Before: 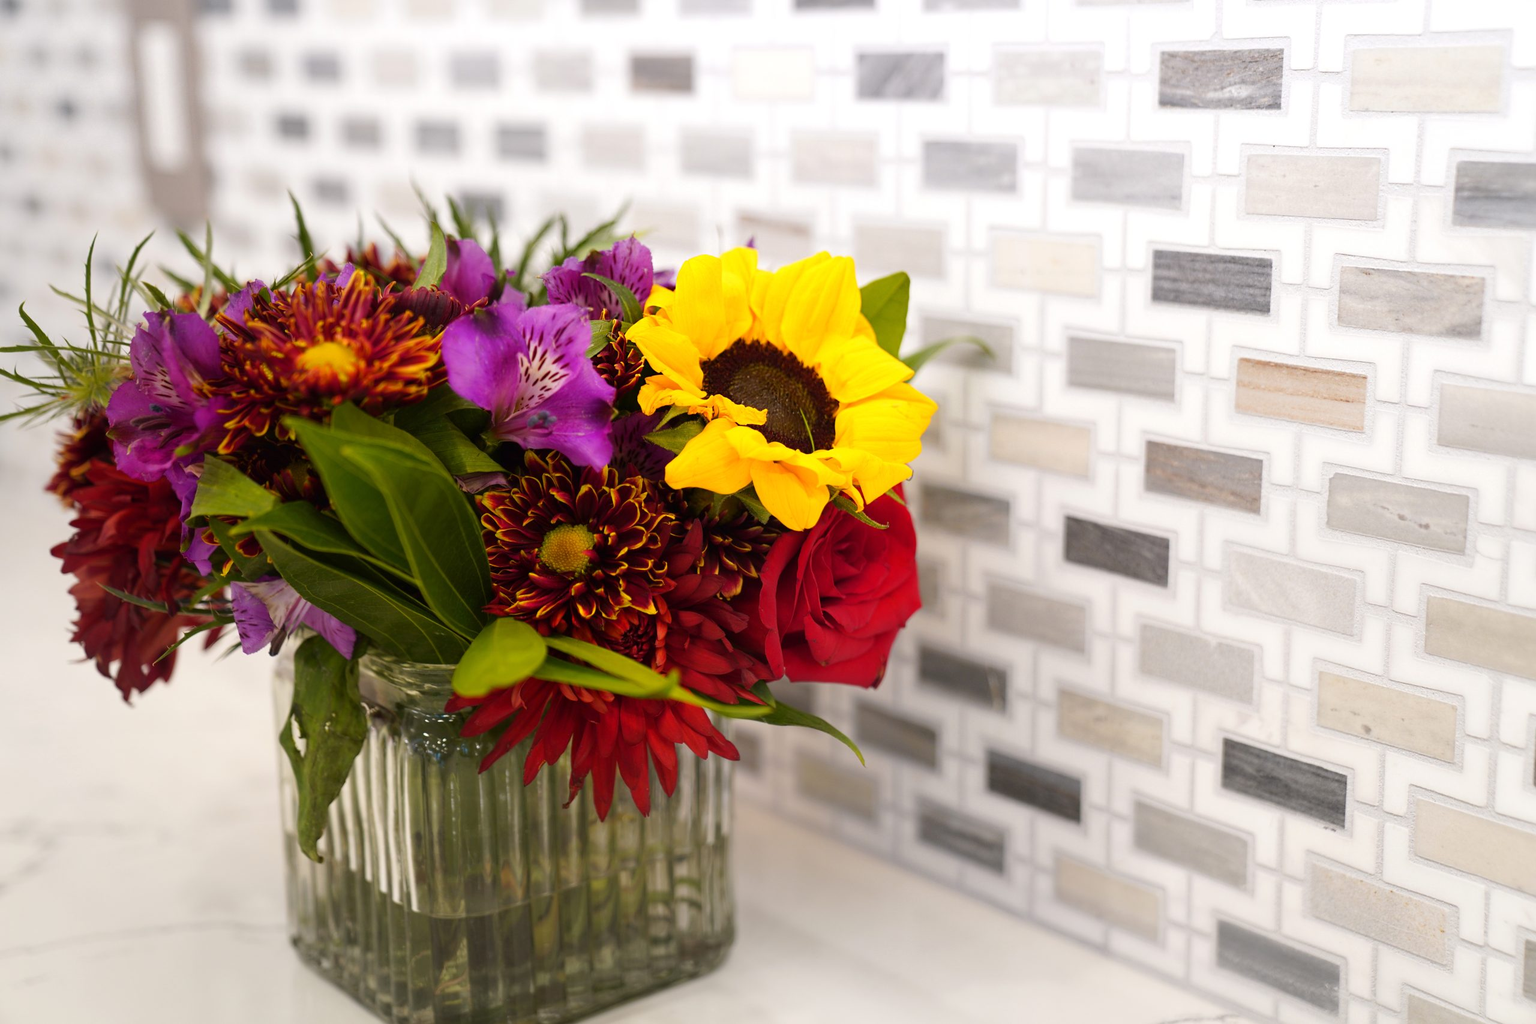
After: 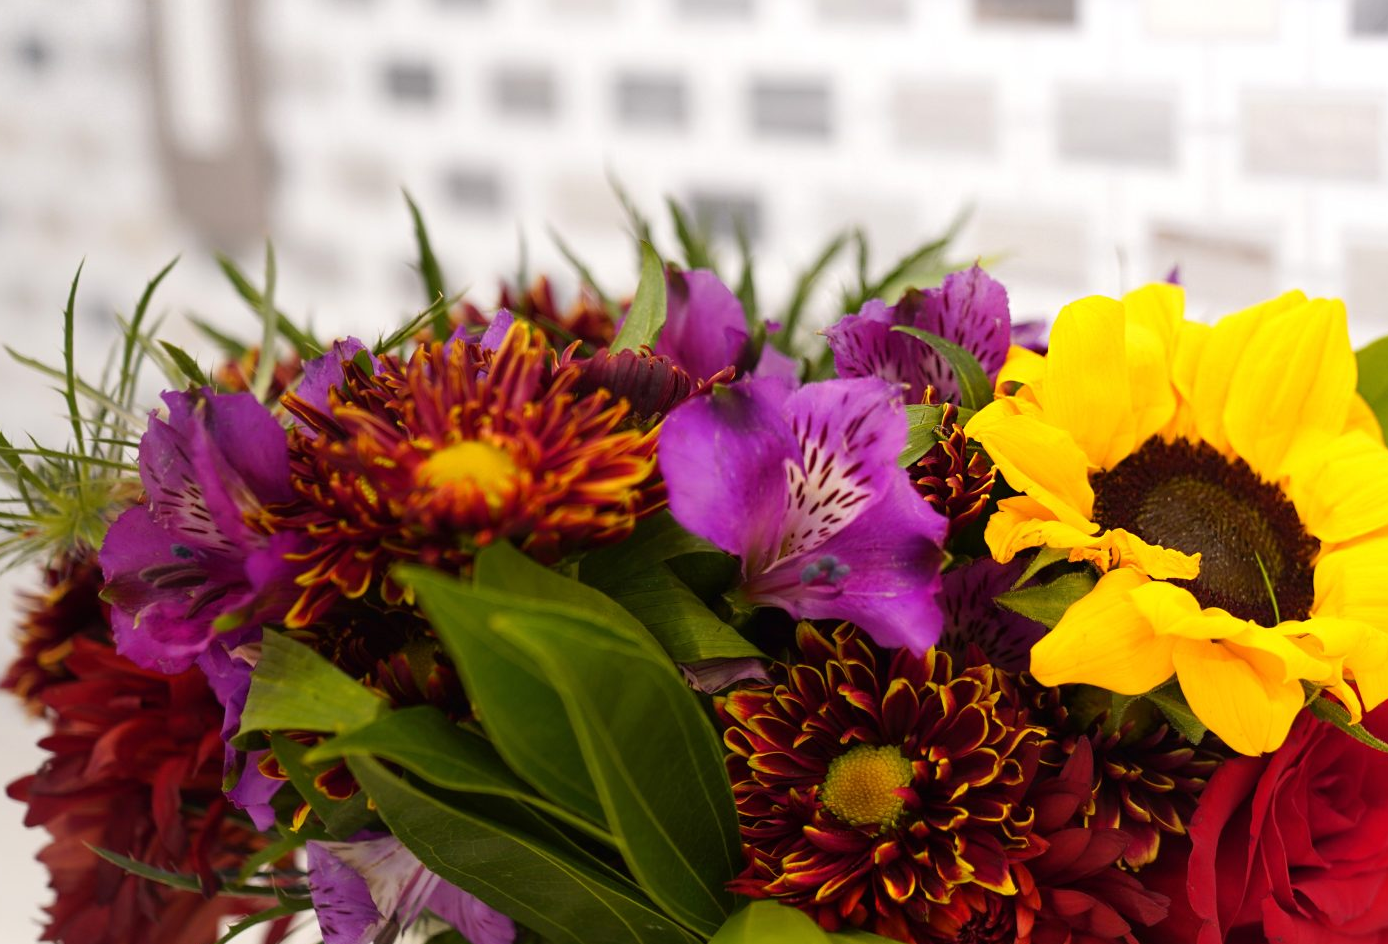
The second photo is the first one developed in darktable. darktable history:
crop and rotate: left 3.069%, top 7.574%, right 42.699%, bottom 37.082%
